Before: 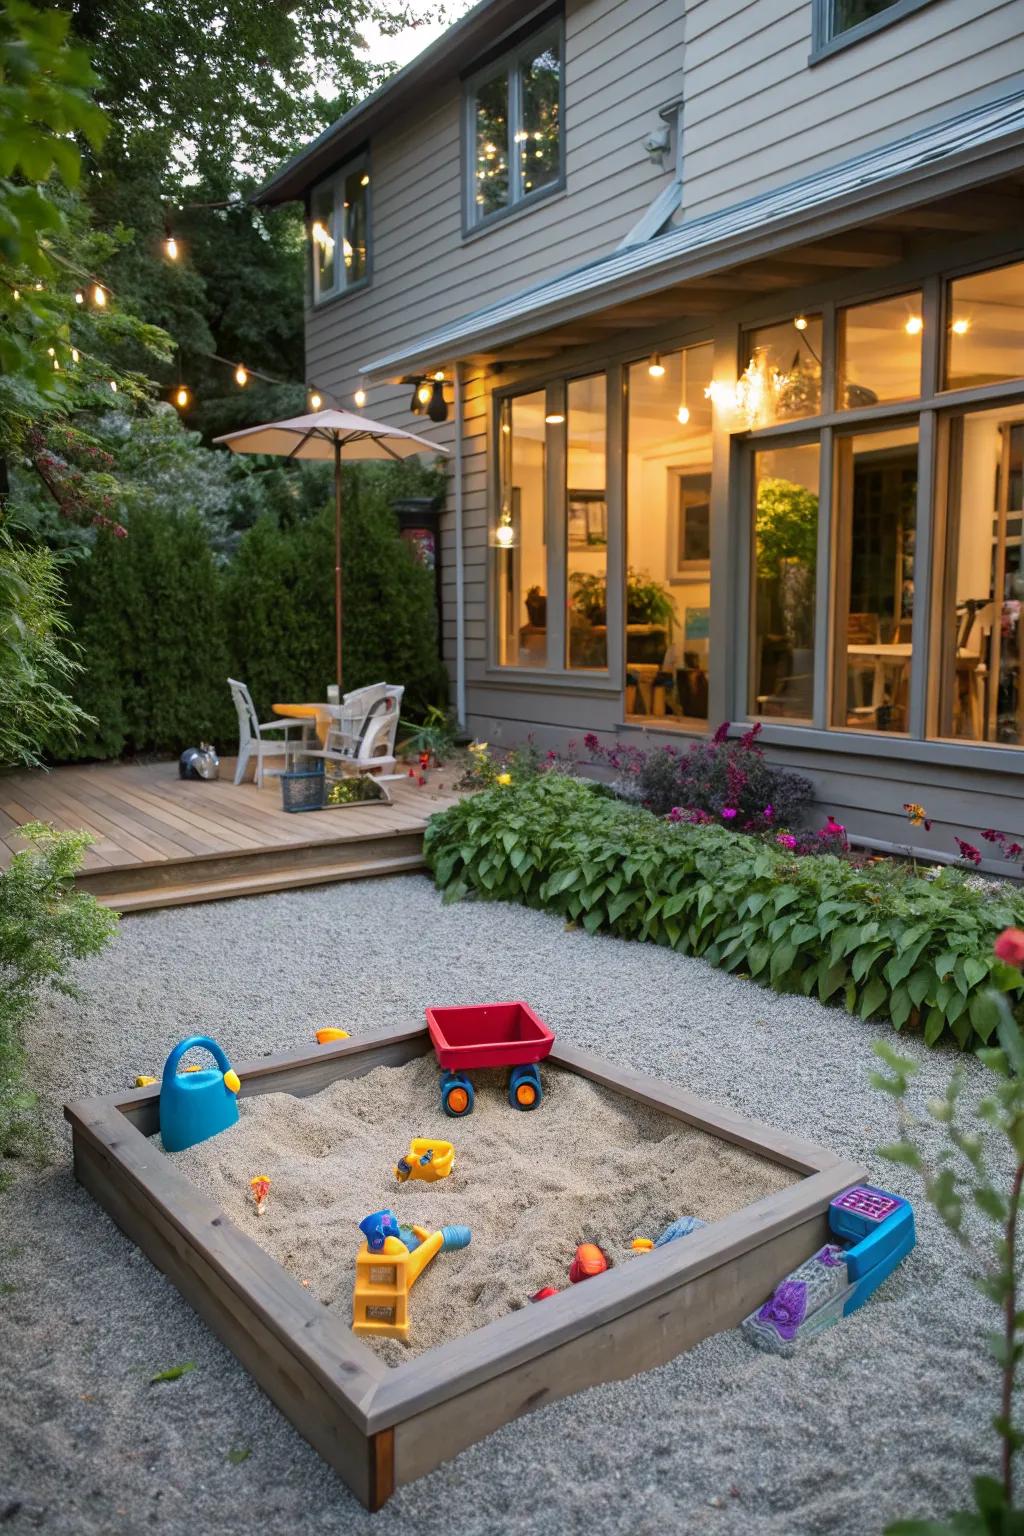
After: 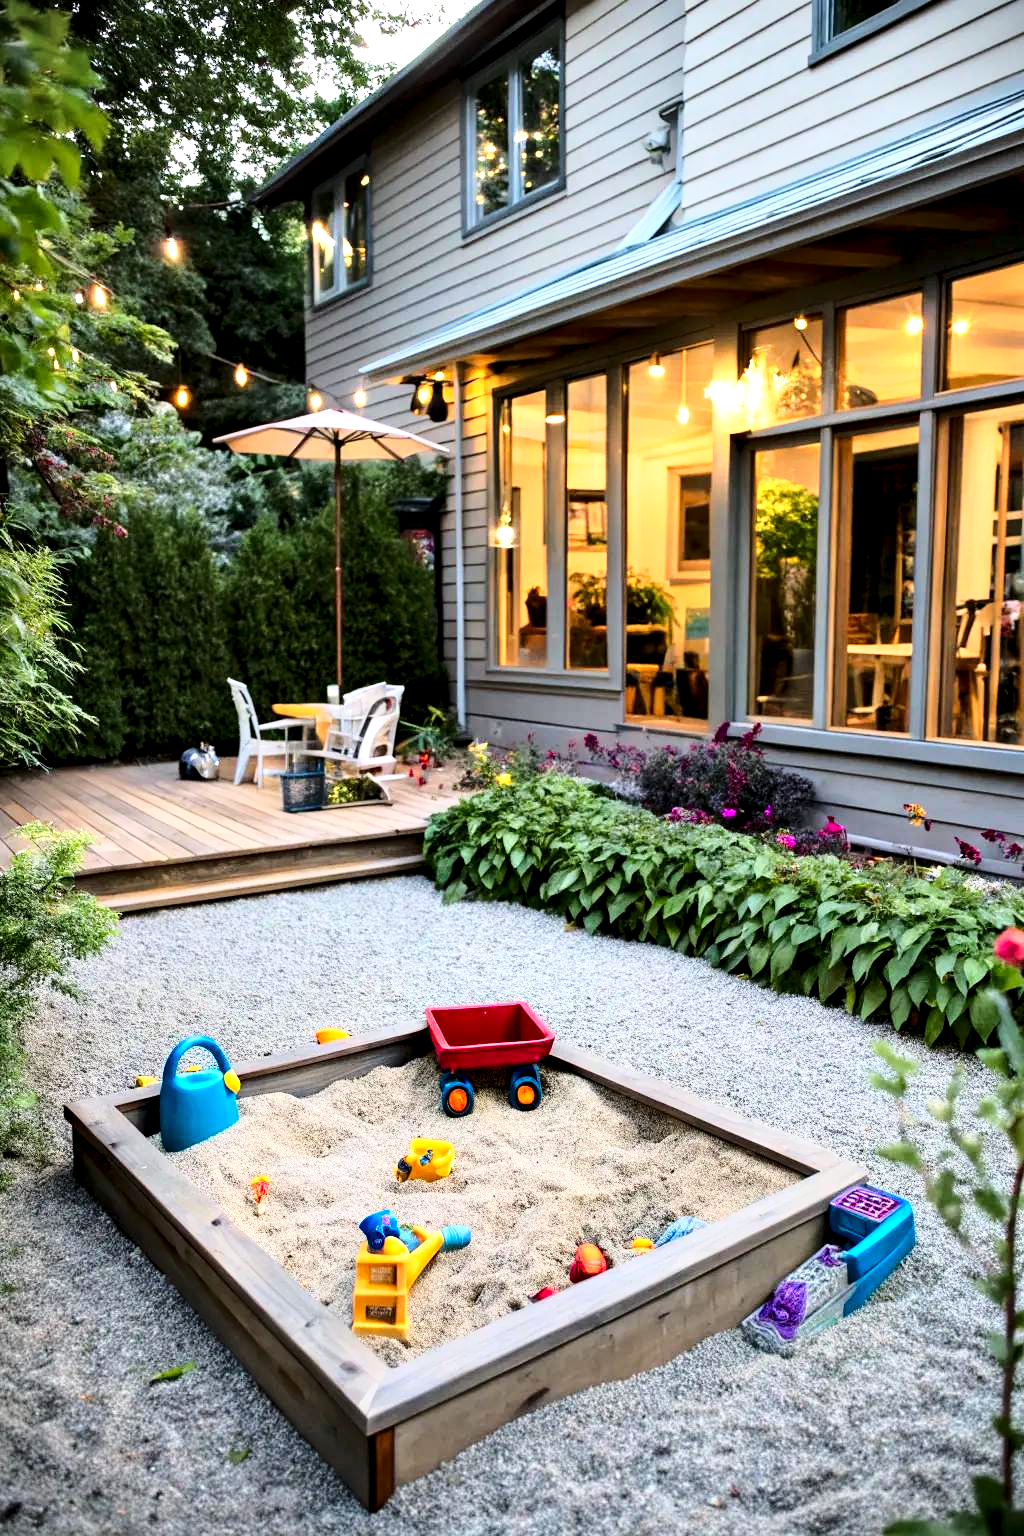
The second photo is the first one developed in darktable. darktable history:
vignetting: fall-off start 99.76%
contrast equalizer: y [[0.6 ×6], [0.55 ×6], [0 ×6], [0 ×6], [0 ×6]]
base curve: curves: ch0 [(0, 0) (0.028, 0.03) (0.121, 0.232) (0.46, 0.748) (0.859, 0.968) (1, 1)]
levels: levels [0, 0.492, 0.984]
